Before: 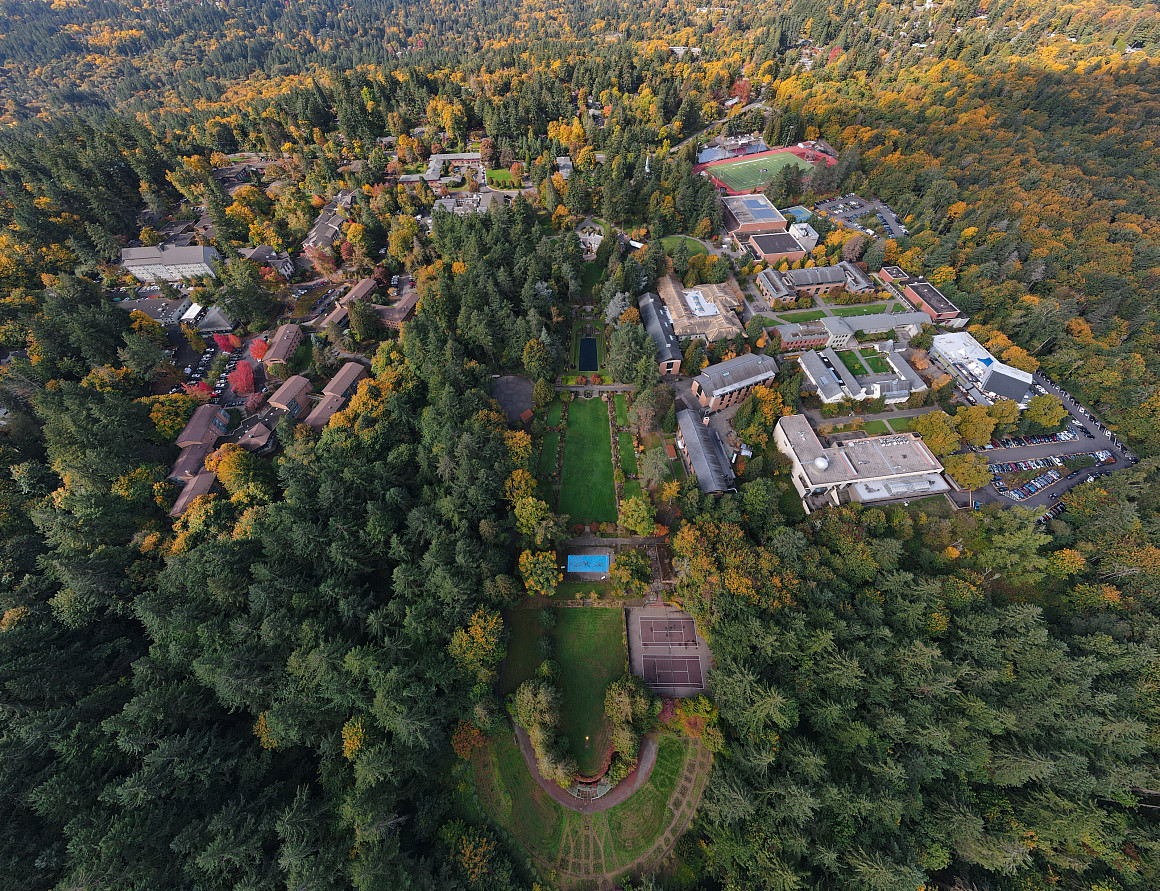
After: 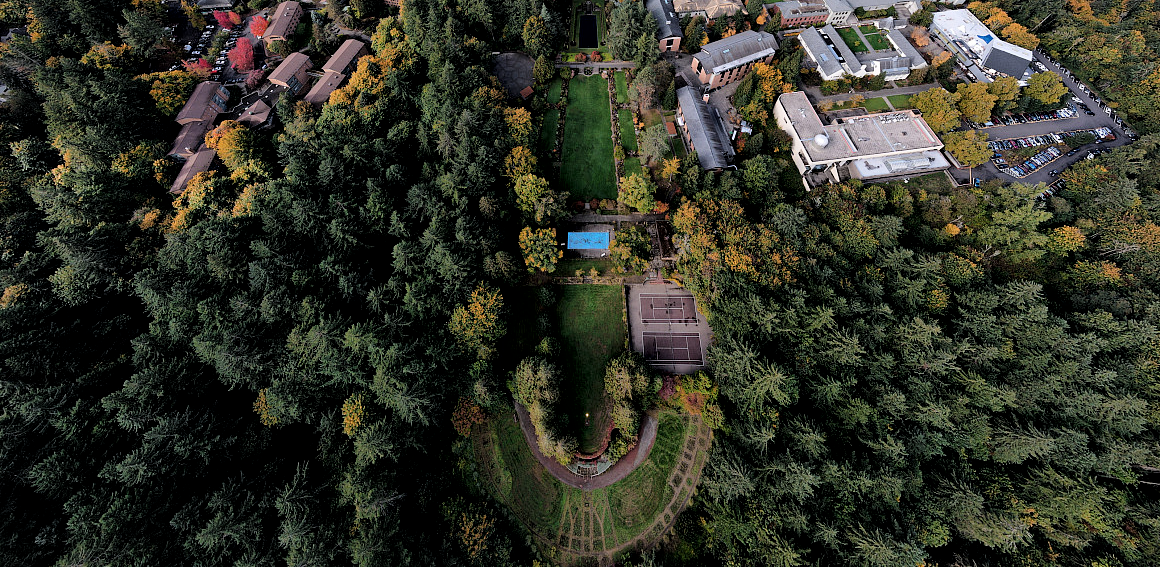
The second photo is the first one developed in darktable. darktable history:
filmic rgb: black relative exposure -6.33 EV, white relative exposure 2.79 EV, threshold 5.95 EV, target black luminance 0%, hardness 4.57, latitude 67.51%, contrast 1.283, shadows ↔ highlights balance -3.18%, enable highlight reconstruction true
local contrast: mode bilateral grid, contrast 20, coarseness 100, detail 150%, midtone range 0.2
crop and rotate: top 36.287%
